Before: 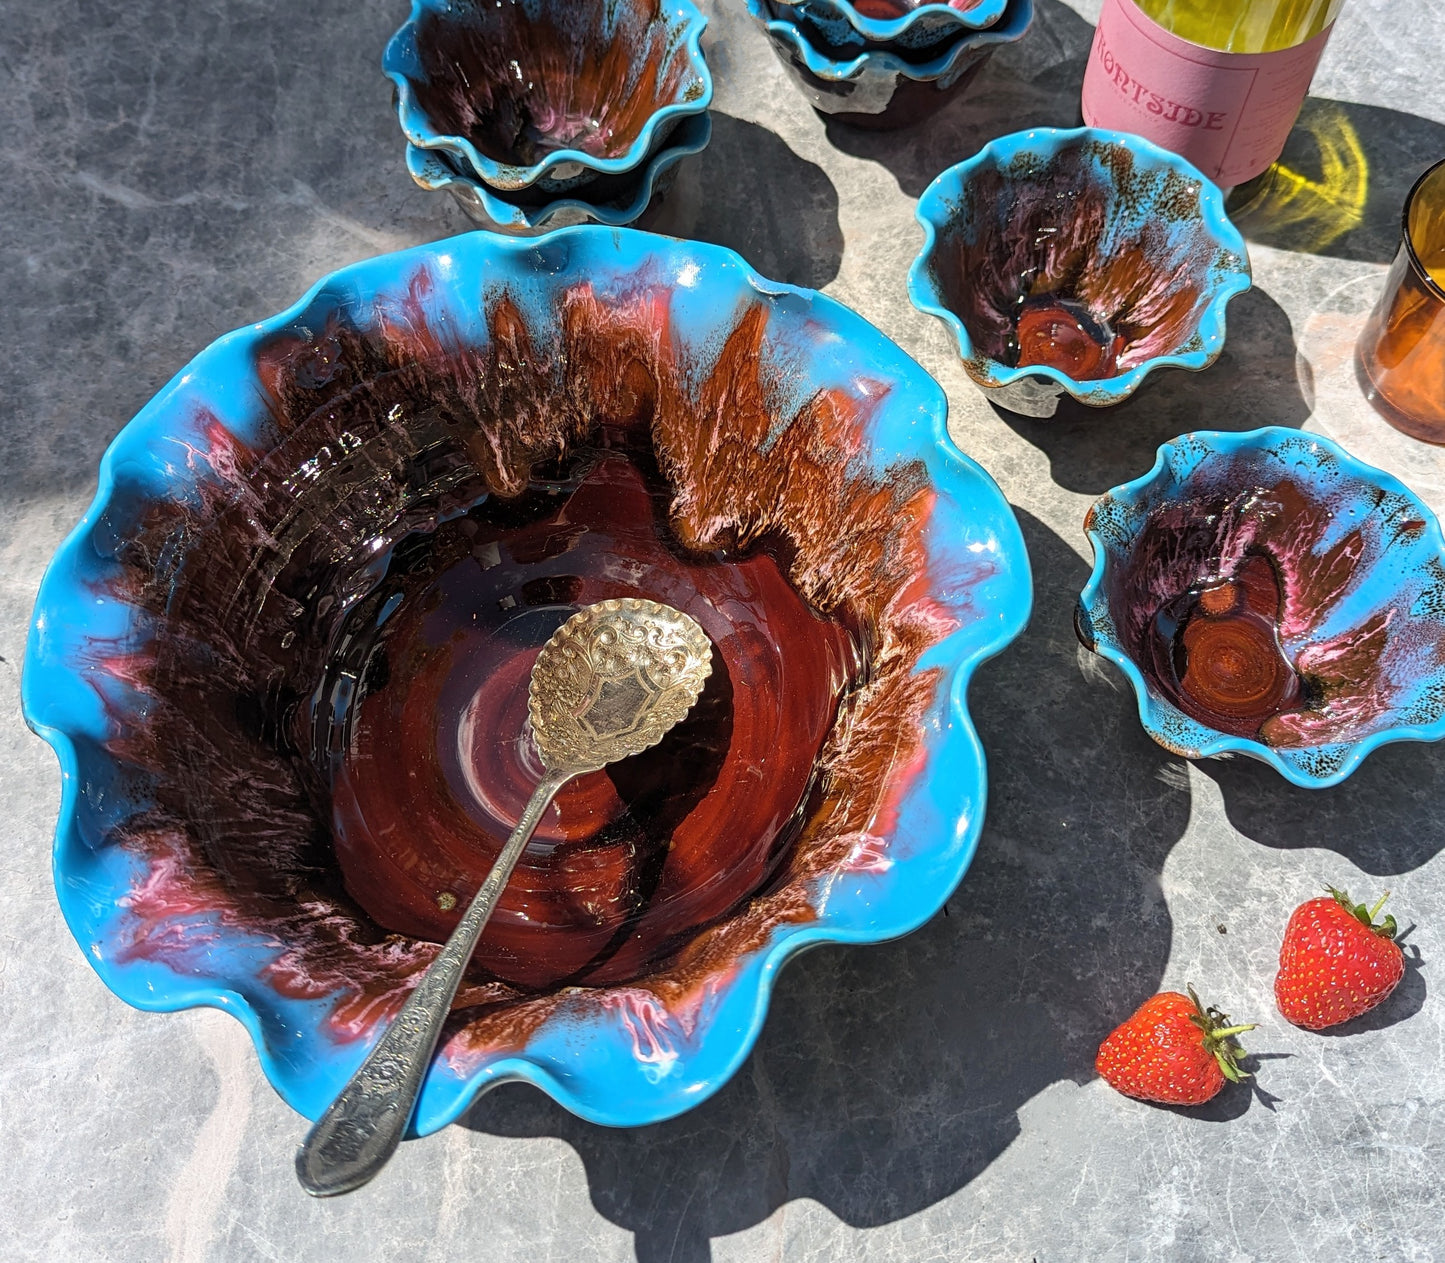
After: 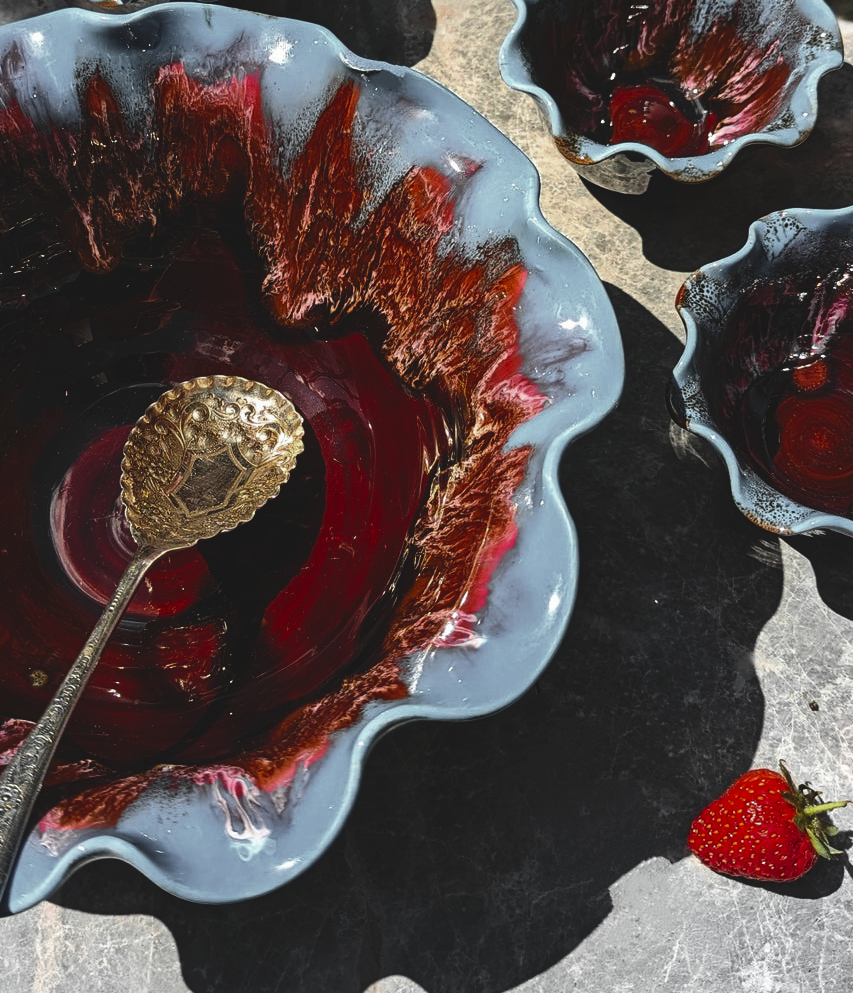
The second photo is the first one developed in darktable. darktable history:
crop and rotate: left 28.256%, top 17.734%, right 12.656%, bottom 3.573%
color zones: curves: ch0 [(0.004, 0.388) (0.125, 0.392) (0.25, 0.404) (0.375, 0.5) (0.5, 0.5) (0.625, 0.5) (0.75, 0.5) (0.875, 0.5)]; ch1 [(0, 0.5) (0.125, 0.5) (0.25, 0.5) (0.375, 0.124) (0.524, 0.124) (0.645, 0.128) (0.789, 0.132) (0.914, 0.096) (0.998, 0.068)]
contrast brightness saturation: contrast 0.2, brightness -0.11, saturation 0.1
rgb curve: curves: ch0 [(0, 0.186) (0.314, 0.284) (0.775, 0.708) (1, 1)], compensate middle gray true, preserve colors none
